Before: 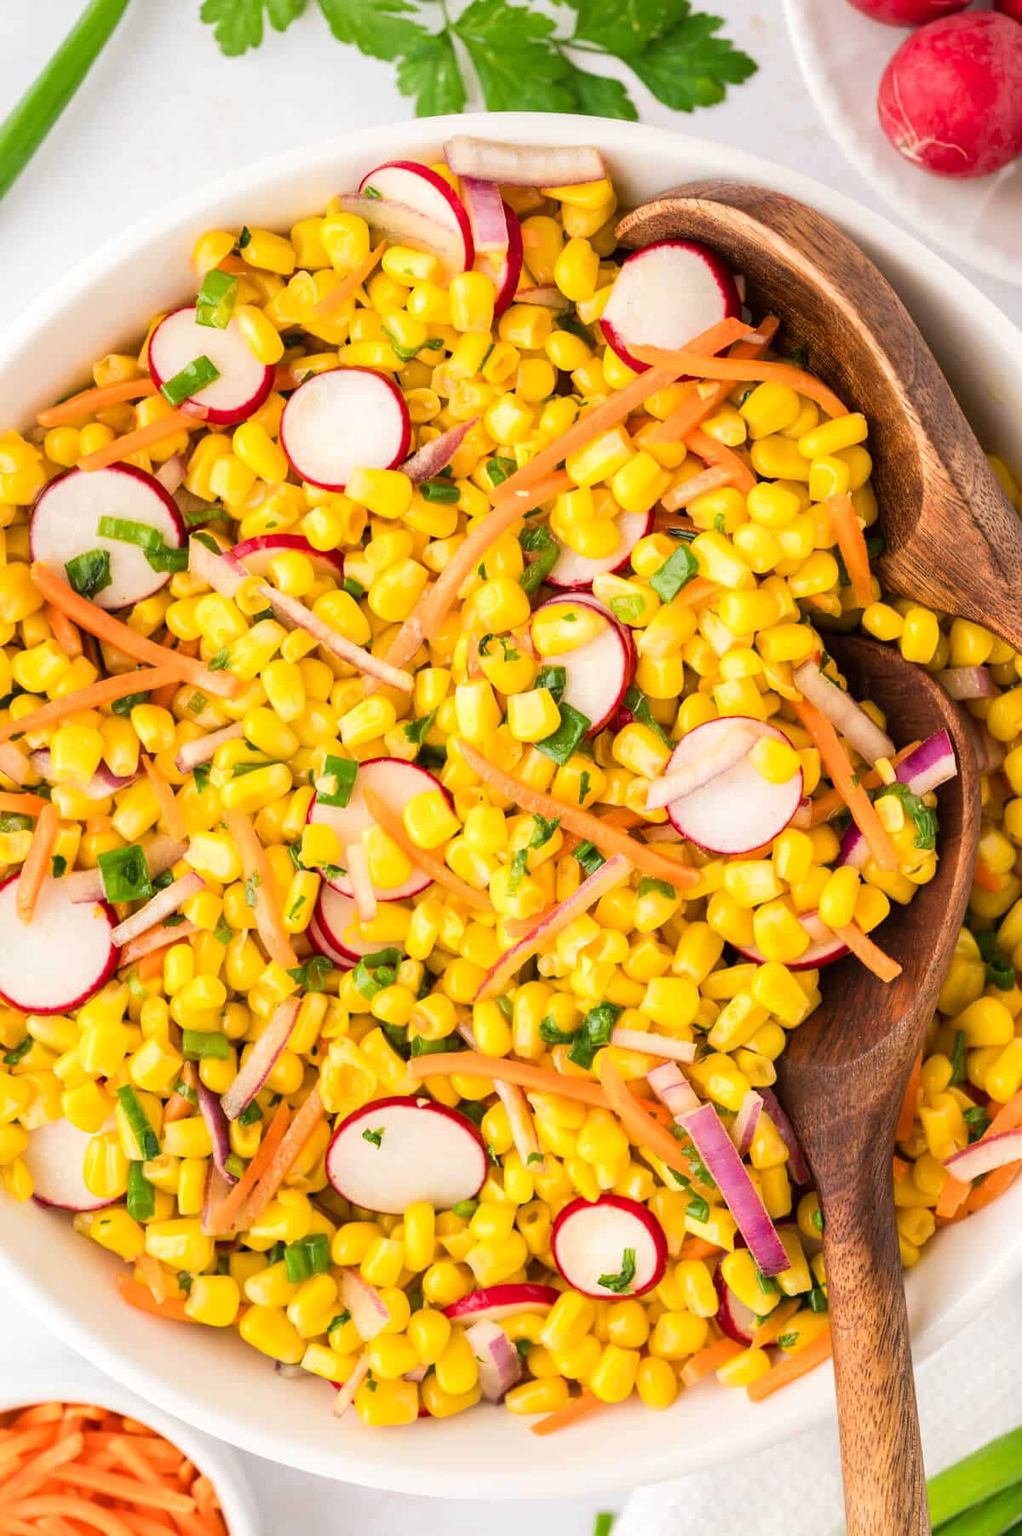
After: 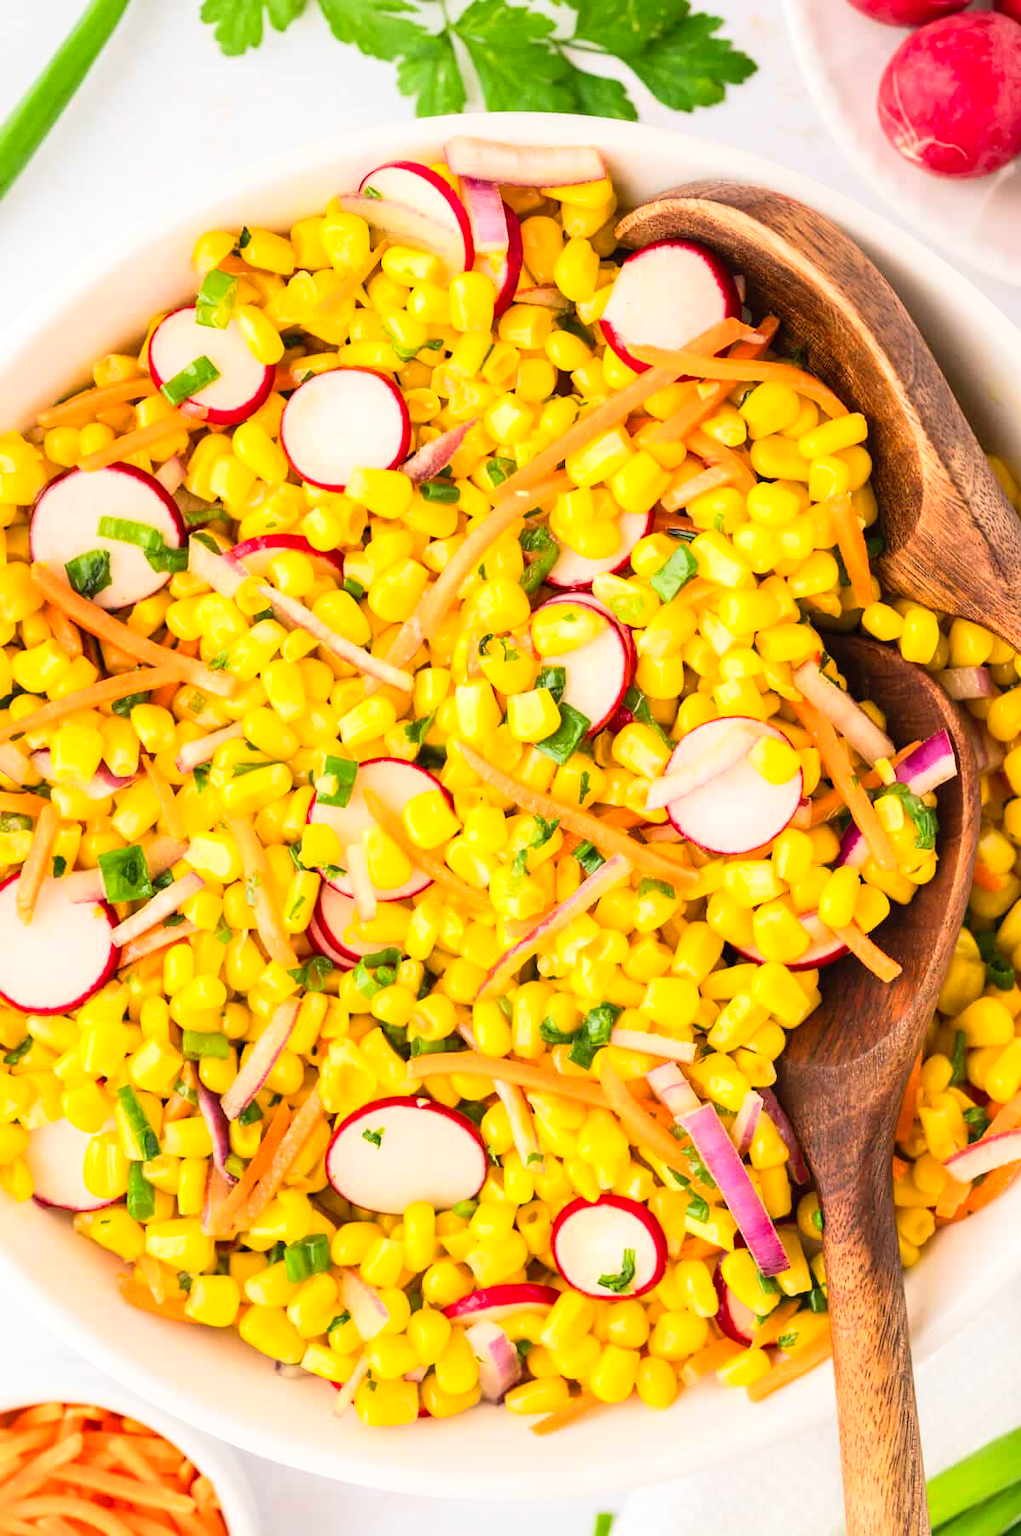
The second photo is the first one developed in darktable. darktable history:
contrast brightness saturation: contrast 0.202, brightness 0.165, saturation 0.225
